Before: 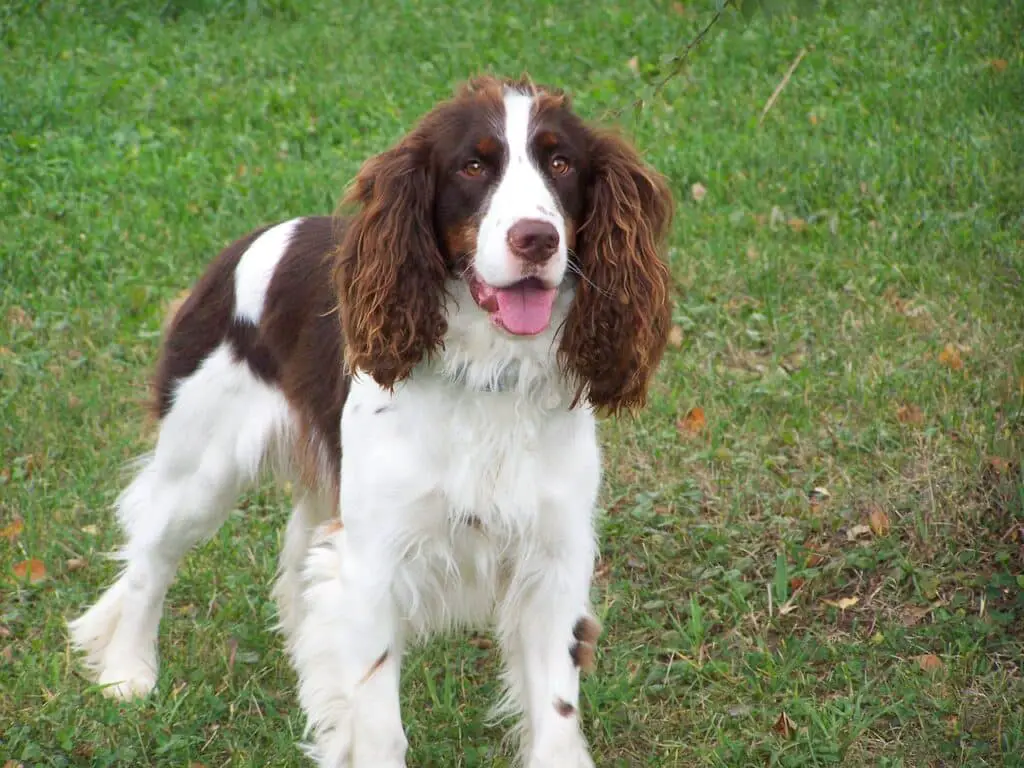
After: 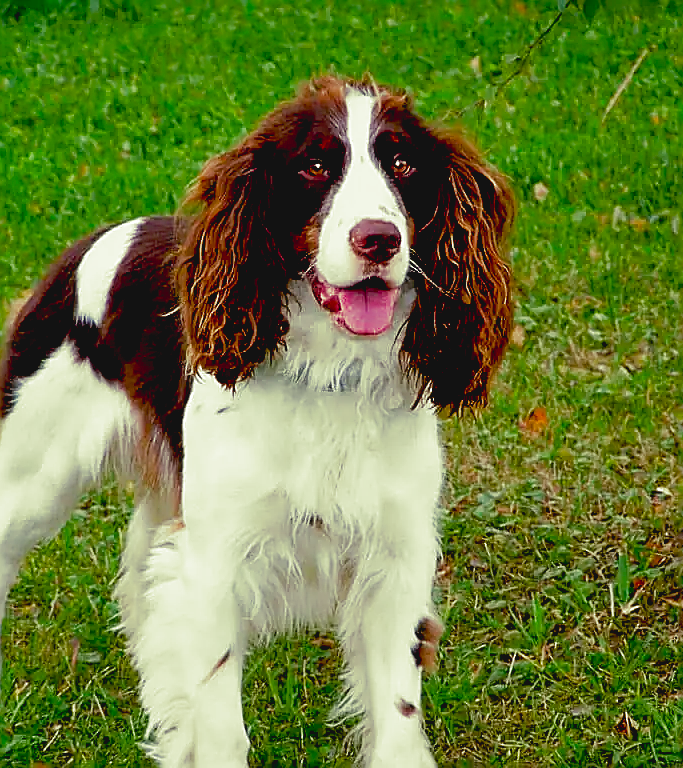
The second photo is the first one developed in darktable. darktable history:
exposure: black level correction 0.056, compensate highlight preservation false
contrast brightness saturation: contrast -0.11
split-toning: shadows › hue 290.82°, shadows › saturation 0.34, highlights › saturation 0.38, balance 0, compress 50%
crop and rotate: left 15.446%, right 17.836%
sharpen: radius 1.685, amount 1.294
color contrast: green-magenta contrast 1.2, blue-yellow contrast 1.2
color balance rgb: shadows fall-off 101%, linear chroma grading › mid-tones 7.63%, perceptual saturation grading › mid-tones 11.68%, mask middle-gray fulcrum 22.45%, global vibrance 10.11%, saturation formula JzAzBz (2021)
